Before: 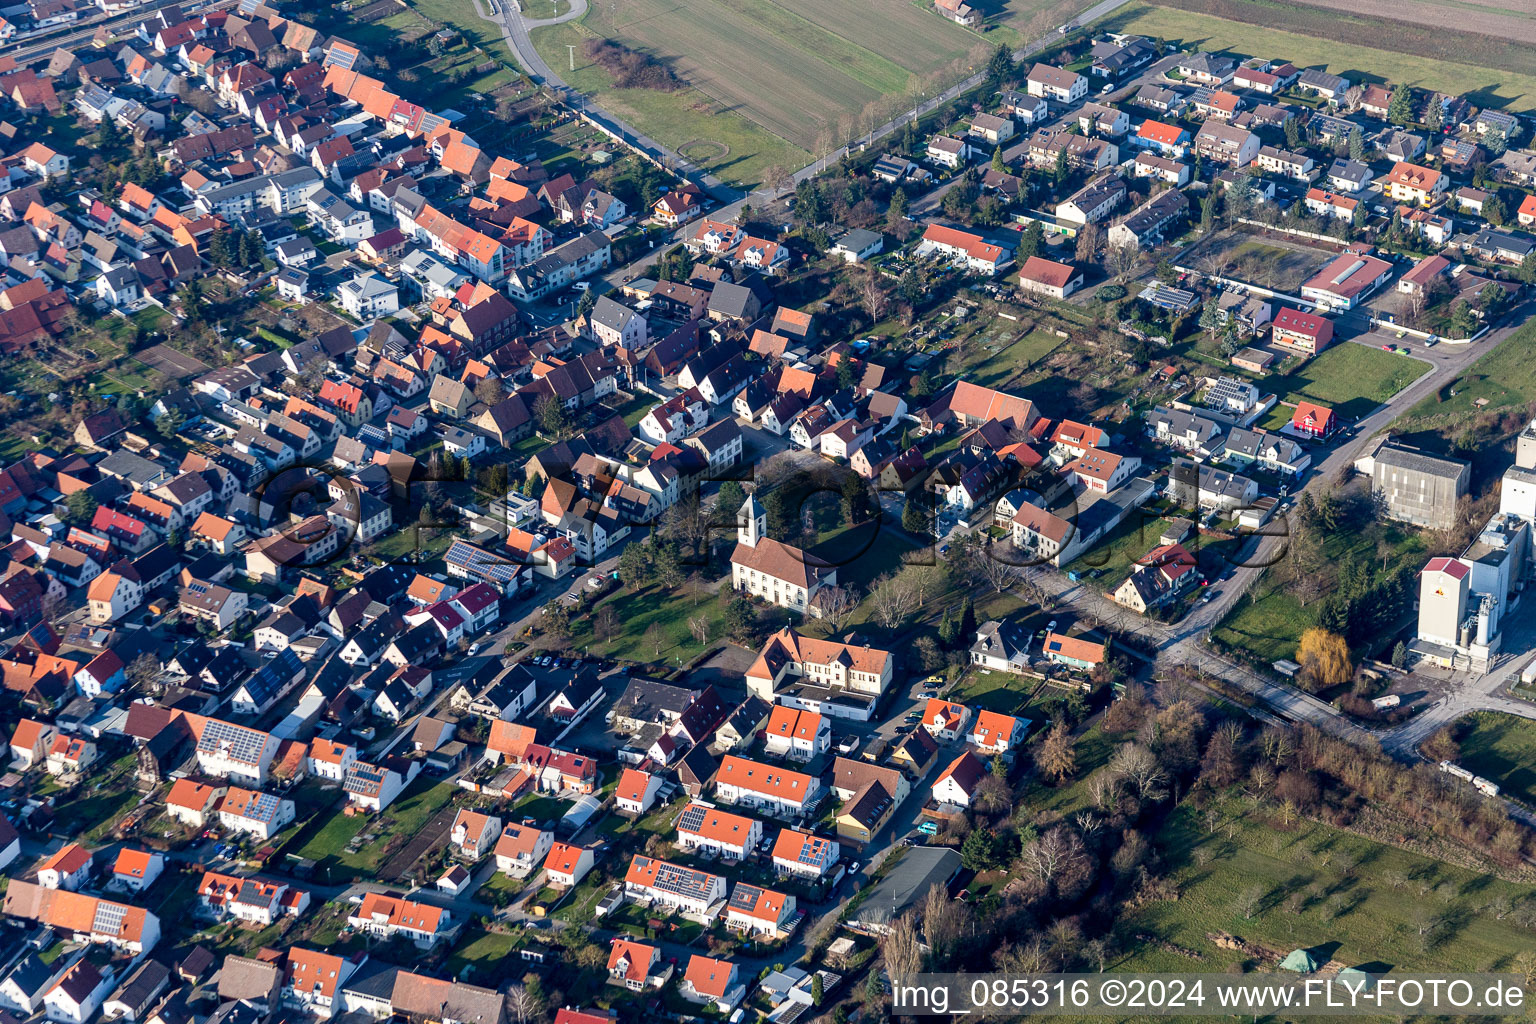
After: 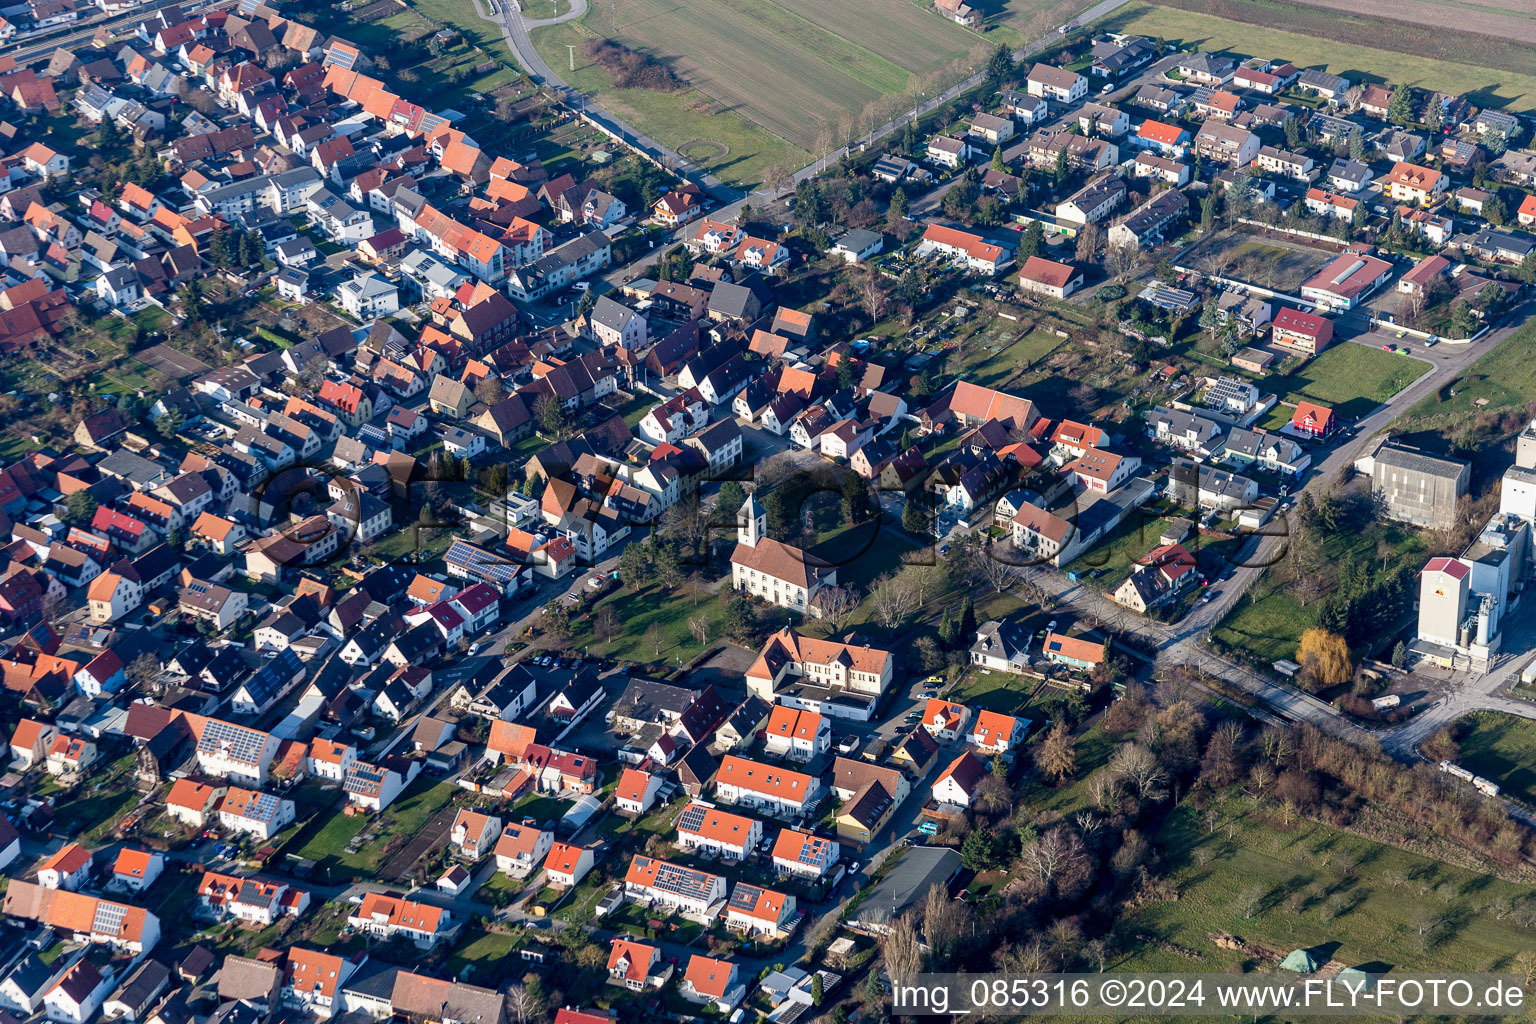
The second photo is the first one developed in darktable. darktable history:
exposure: exposure -0.053 EV, compensate highlight preservation false
